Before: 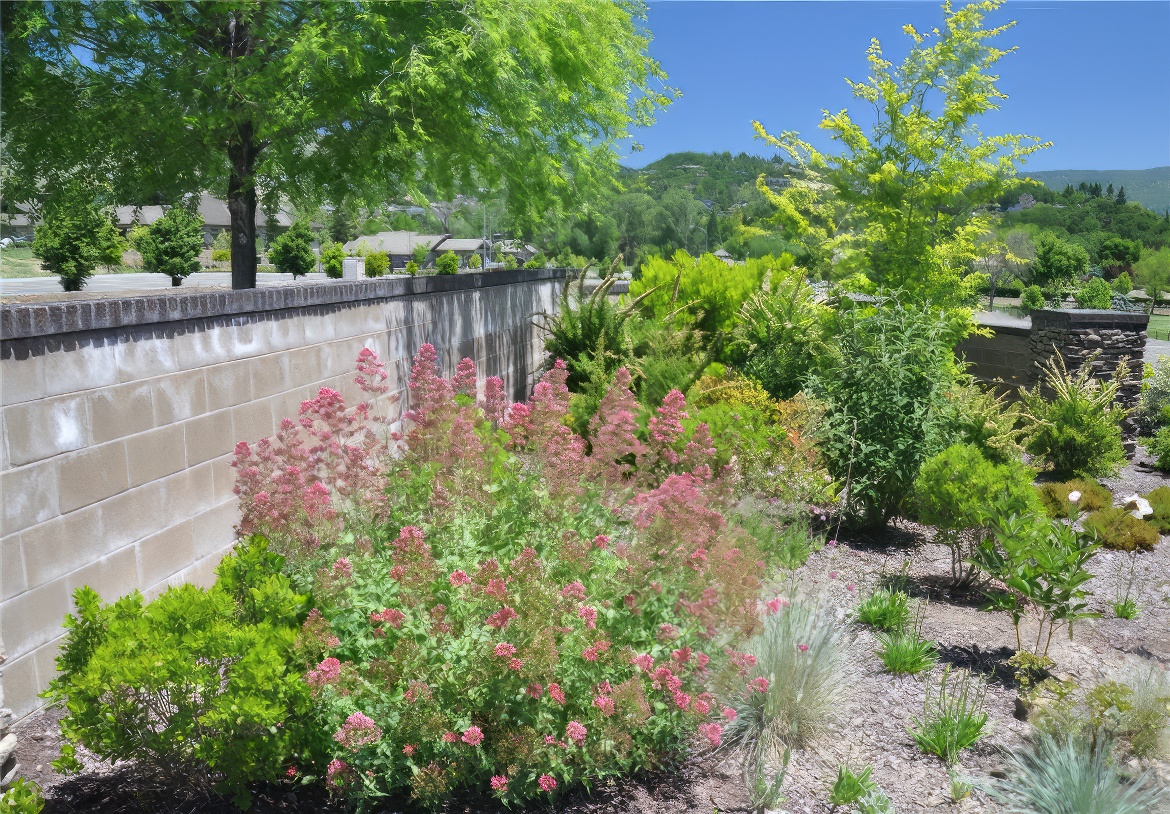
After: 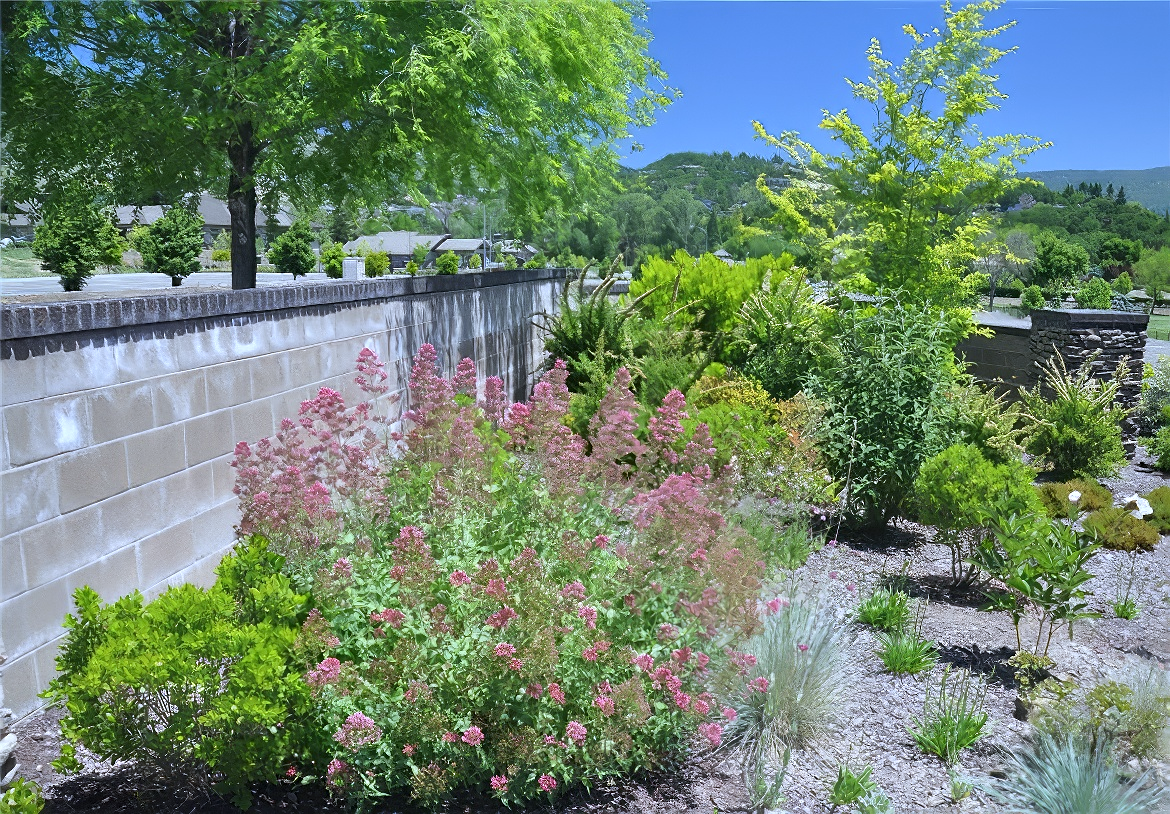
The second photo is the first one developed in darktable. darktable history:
white balance: red 0.931, blue 1.11
sharpen: on, module defaults
